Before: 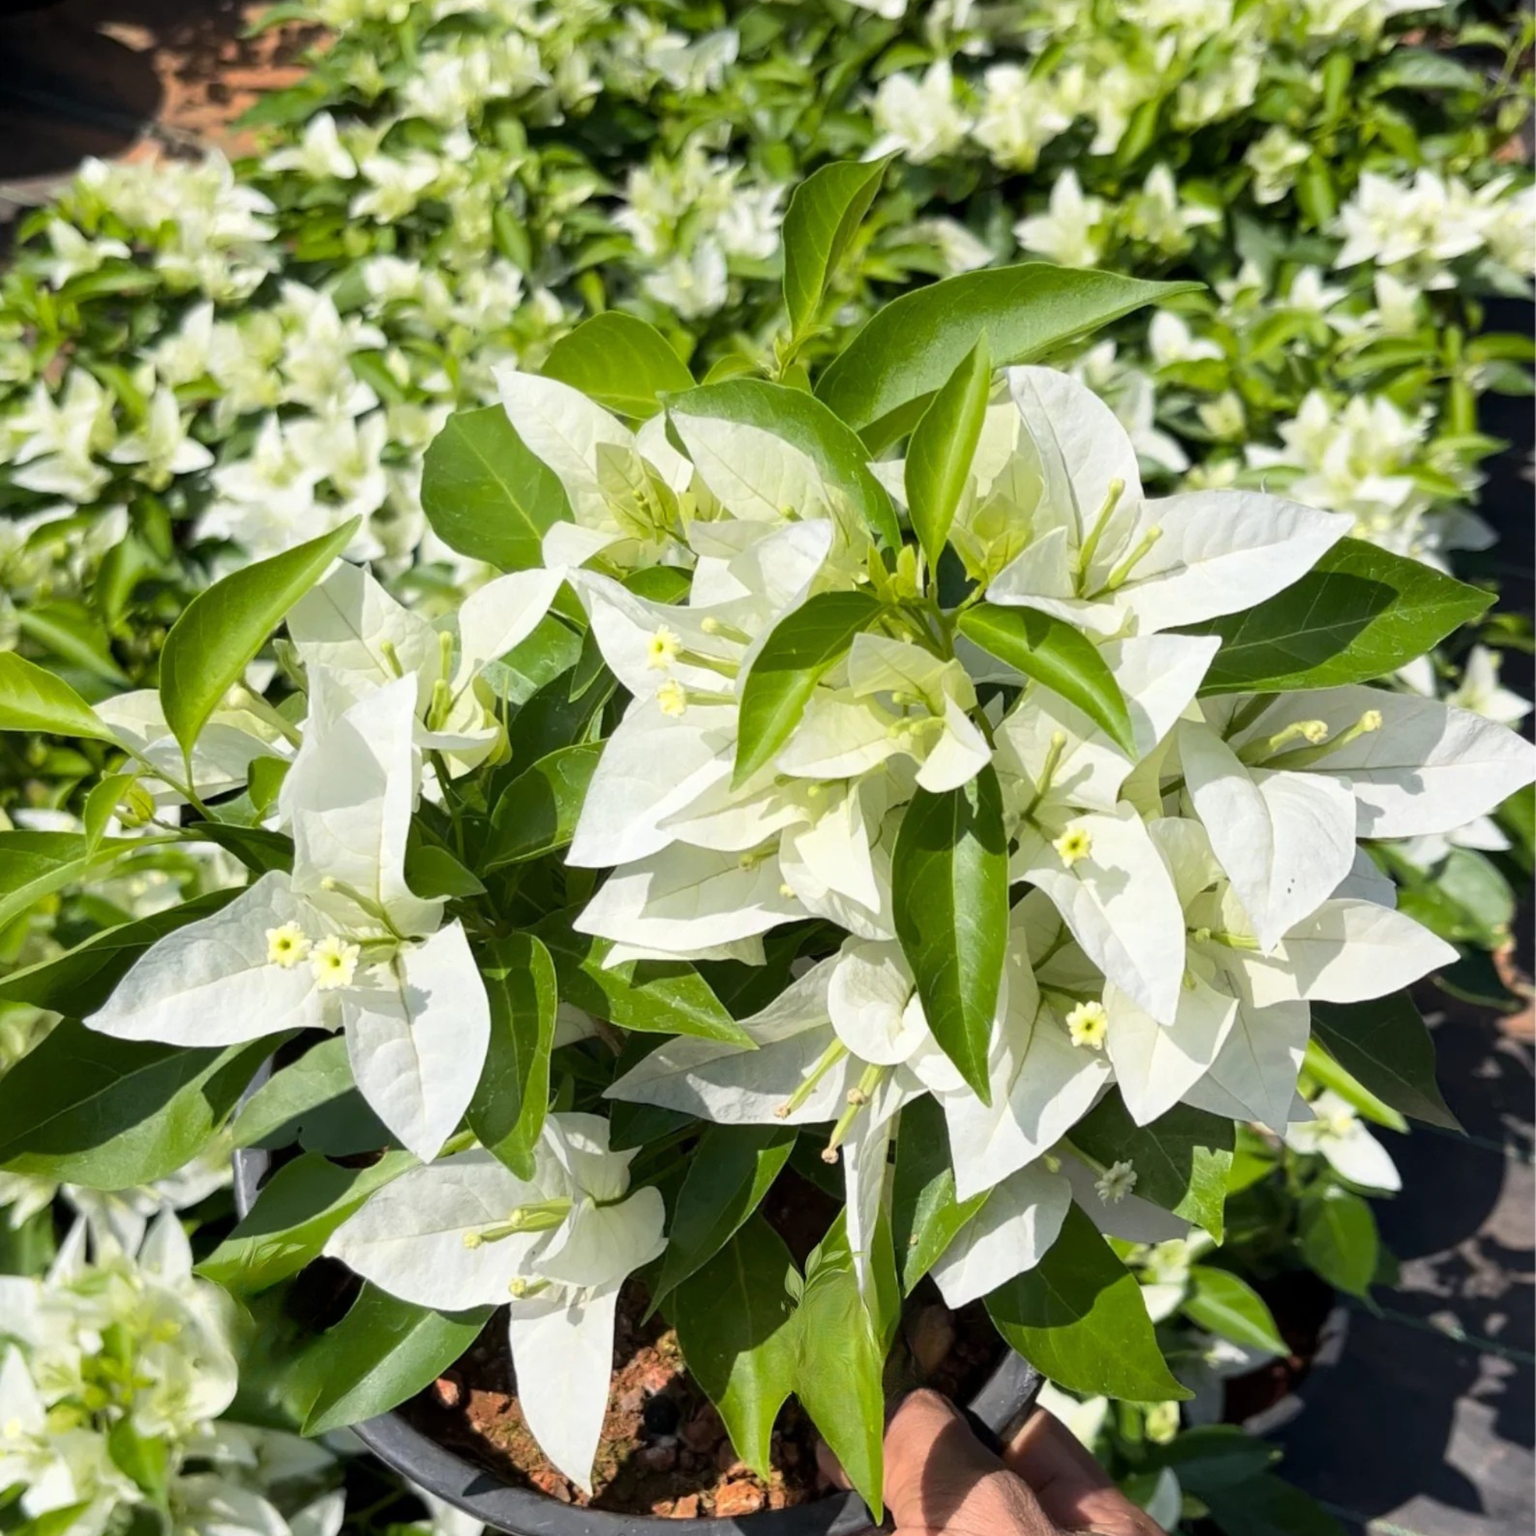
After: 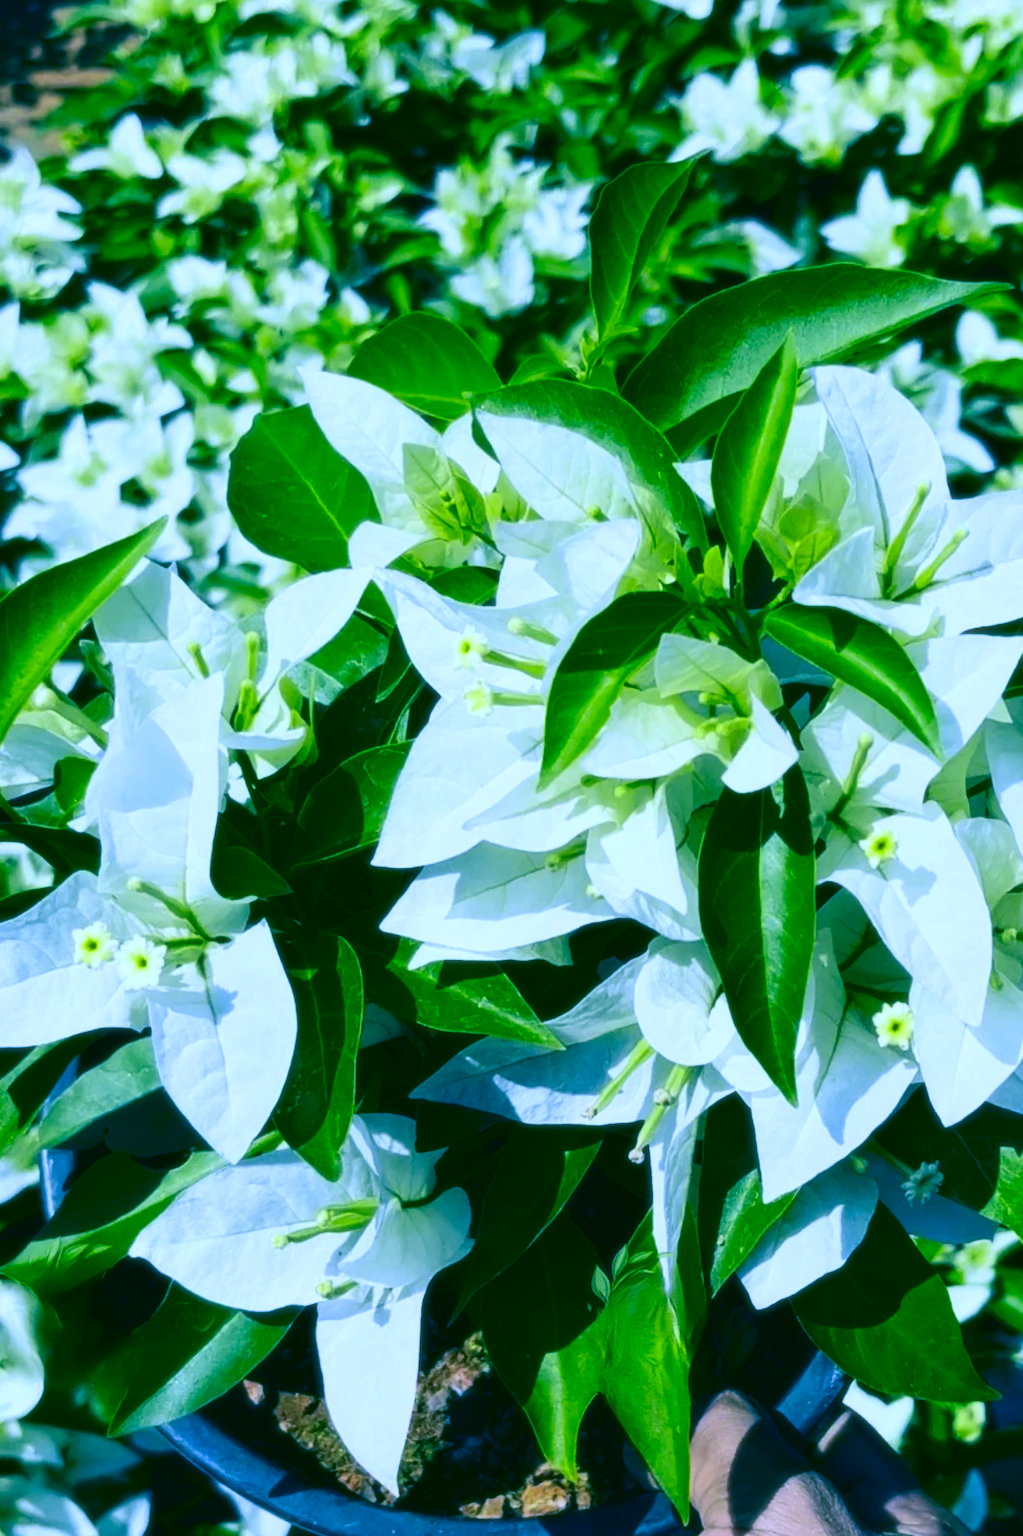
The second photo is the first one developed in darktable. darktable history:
color correction: highlights a* 1.83, highlights b* 34.02, shadows a* -36.68, shadows b* -5.48
crop and rotate: left 12.648%, right 20.685%
soften: size 10%, saturation 50%, brightness 0.2 EV, mix 10%
white balance: red 0.766, blue 1.537
color balance rgb: perceptual saturation grading › global saturation 20%, global vibrance 10%
contrast brightness saturation: contrast 0.22, brightness -0.19, saturation 0.24
